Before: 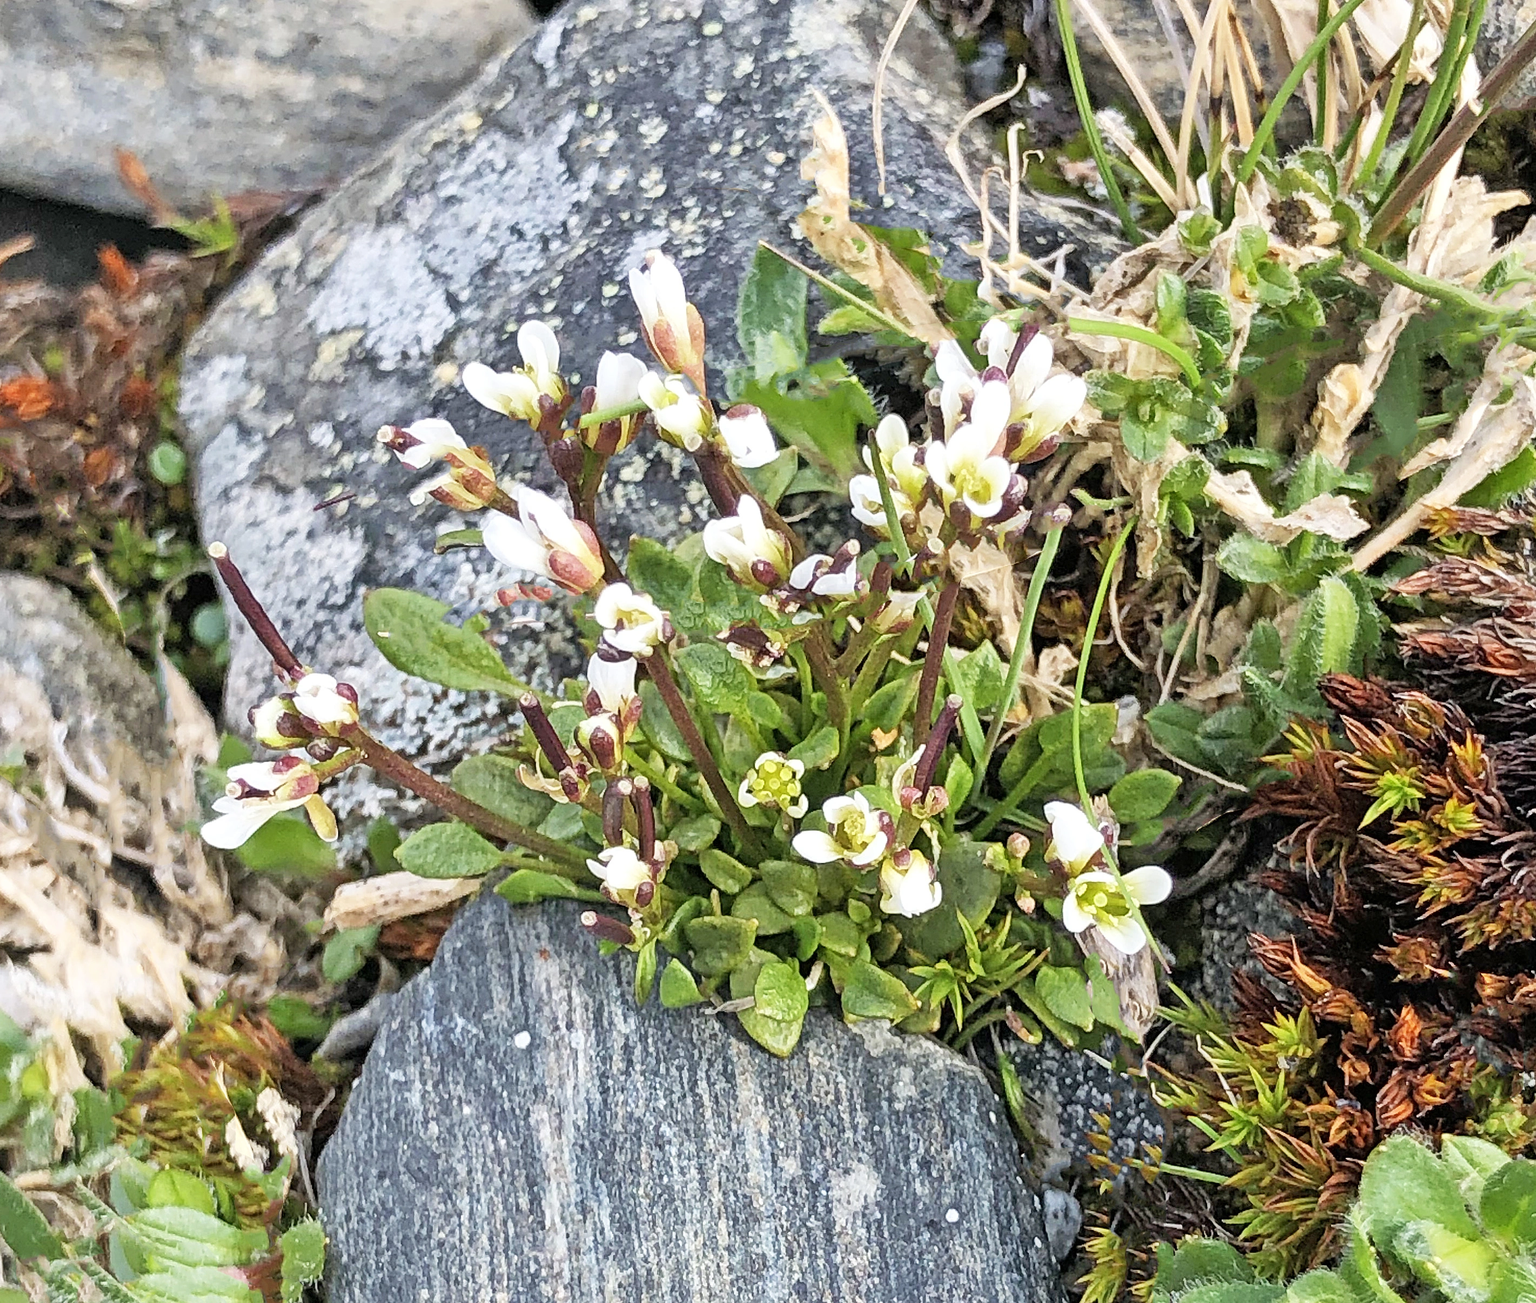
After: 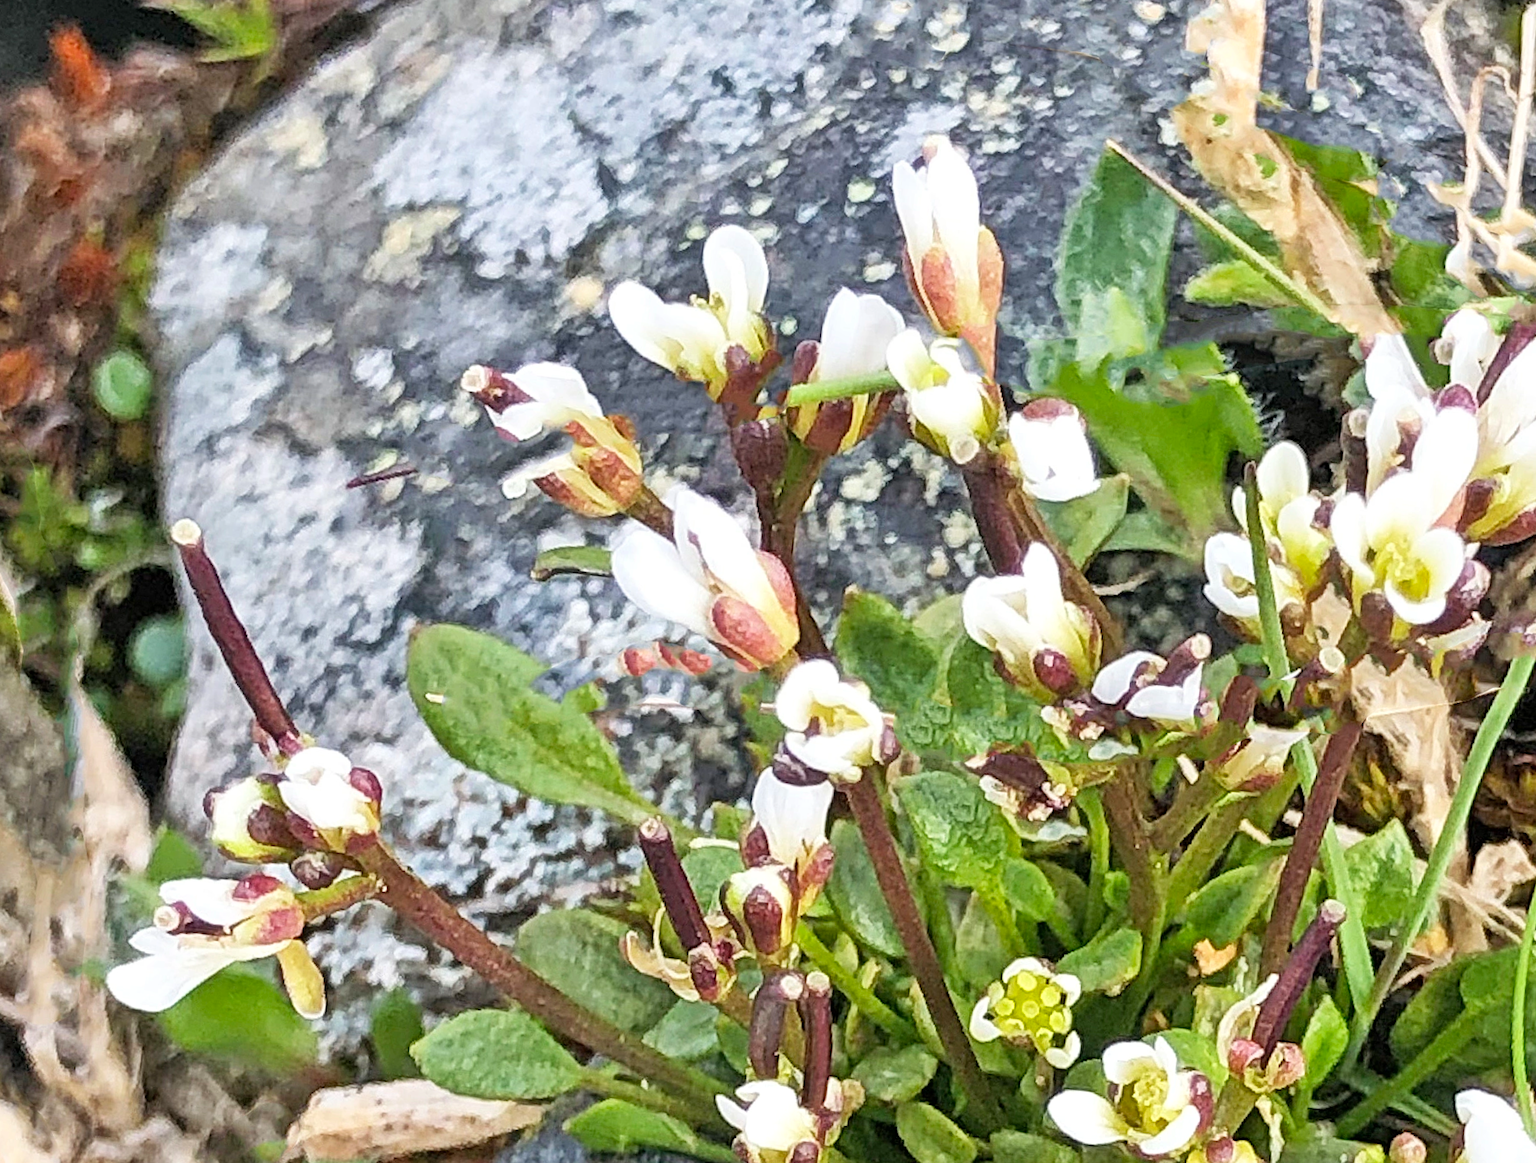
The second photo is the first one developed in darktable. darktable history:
crop and rotate: angle -6.67°, left 2.142%, top 6.951%, right 27.444%, bottom 30.194%
tone equalizer: on, module defaults
